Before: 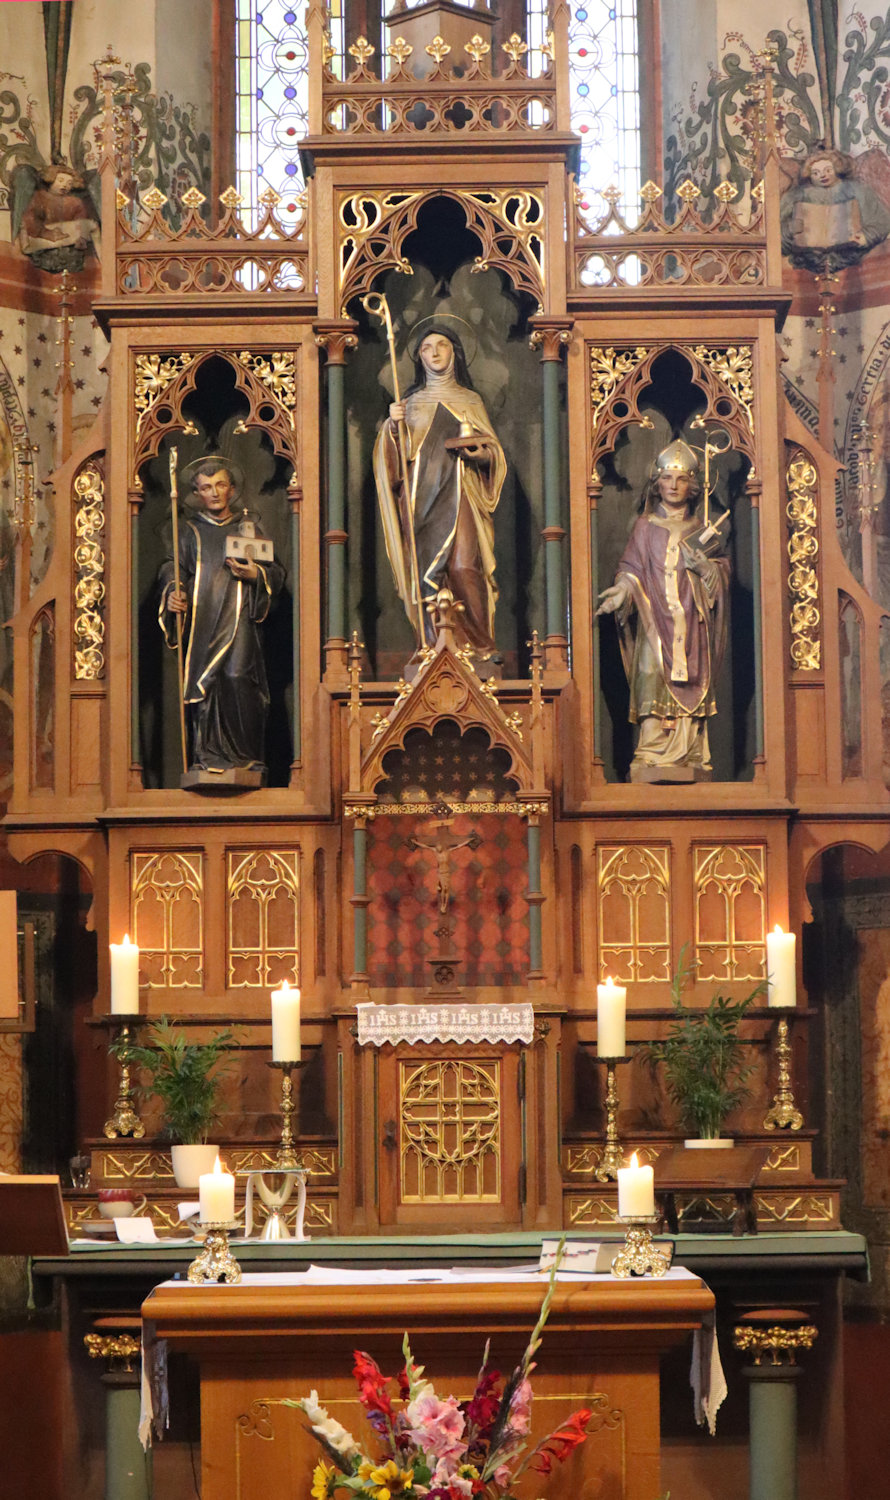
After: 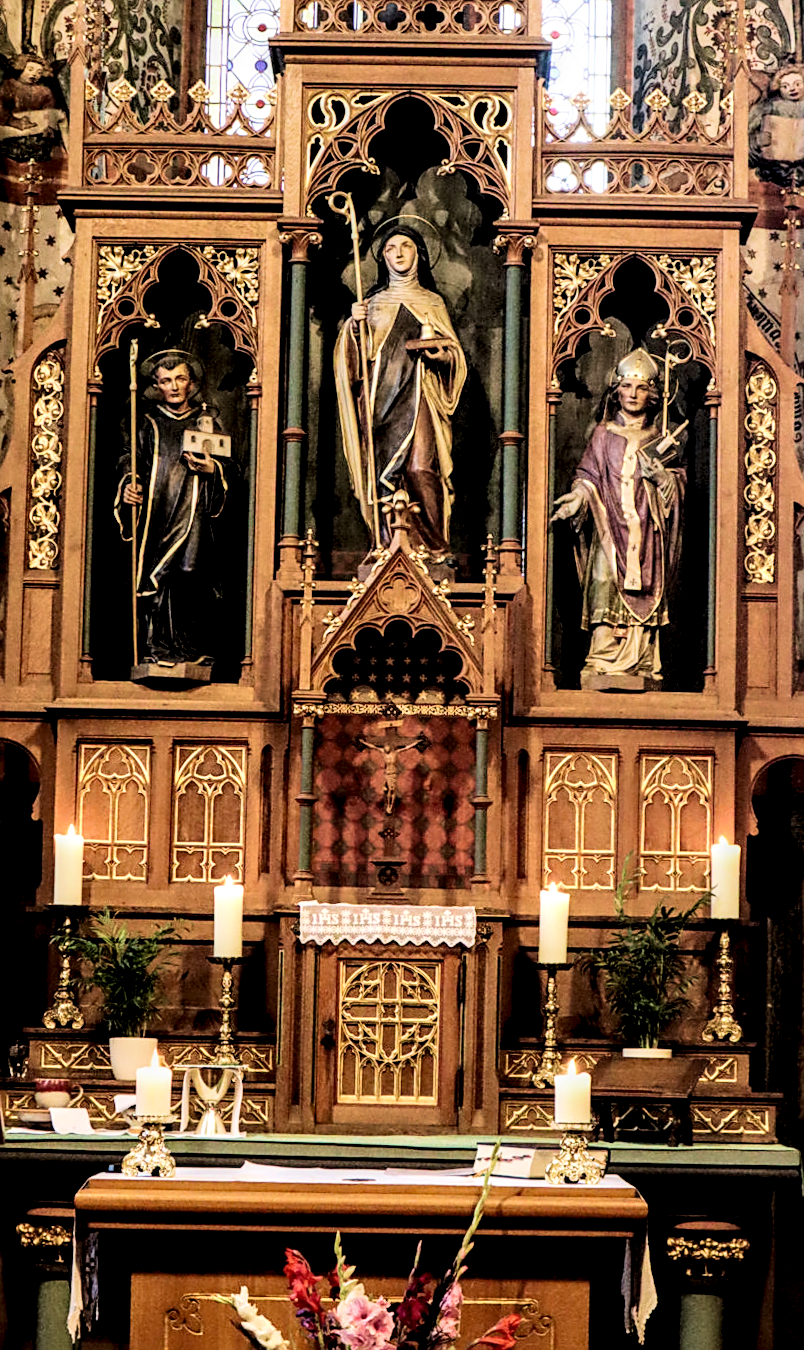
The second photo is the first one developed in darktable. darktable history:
sharpen: on, module defaults
exposure: compensate highlight preservation false
local contrast: highlights 60%, shadows 59%, detail 160%
crop and rotate: angle -1.85°, left 3.159%, top 4.323%, right 1.569%, bottom 0.76%
velvia: strength 44.35%
contrast brightness saturation: contrast 0.222
filmic rgb: black relative exposure -2.99 EV, white relative exposure 4.56 EV, threshold 5.98 EV, hardness 1.78, contrast 1.242, enable highlight reconstruction true
